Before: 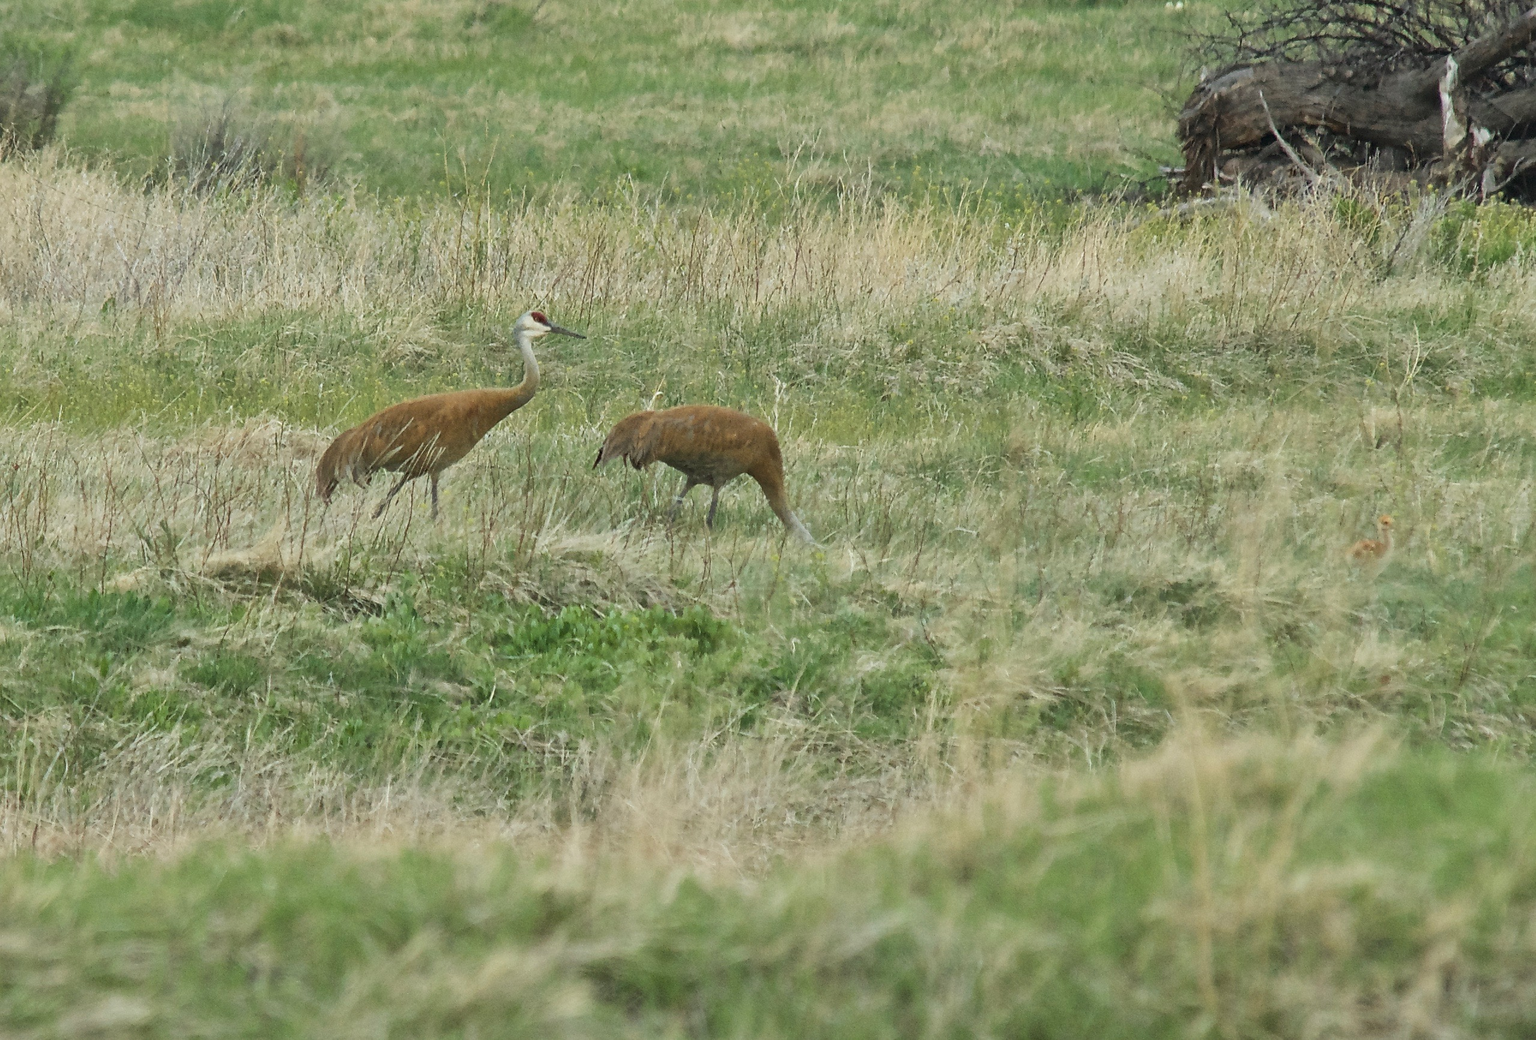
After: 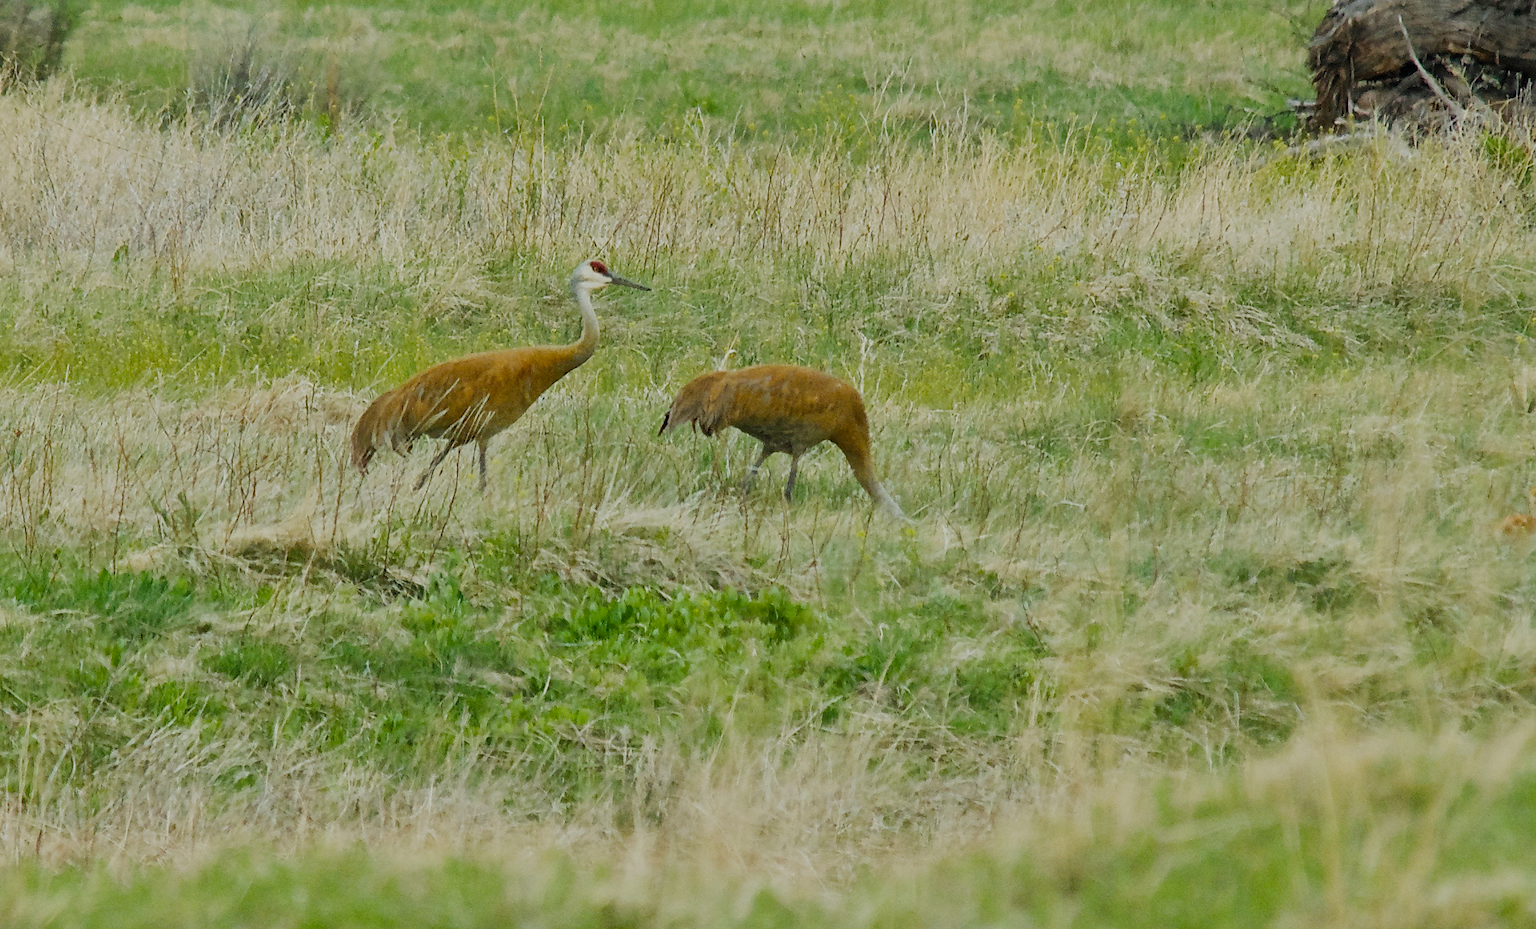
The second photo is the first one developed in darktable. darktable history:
filmic rgb: black relative exposure -7.65 EV, white relative exposure 4.56 EV, hardness 3.61, add noise in highlights 0.002, preserve chrominance no, color science v3 (2019), use custom middle-gray values true, contrast in highlights soft
crop: top 7.412%, right 9.915%, bottom 12.086%
color balance rgb: perceptual saturation grading › global saturation 24.897%, global vibrance 25.488%
